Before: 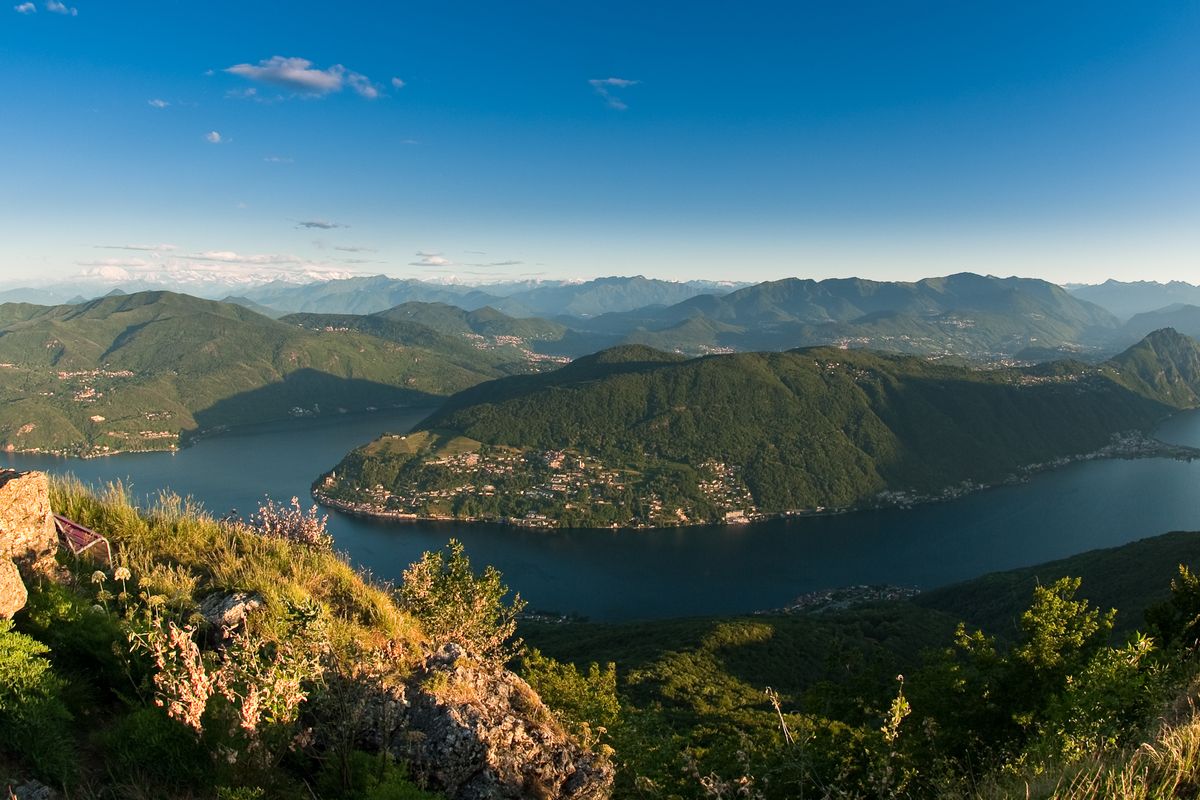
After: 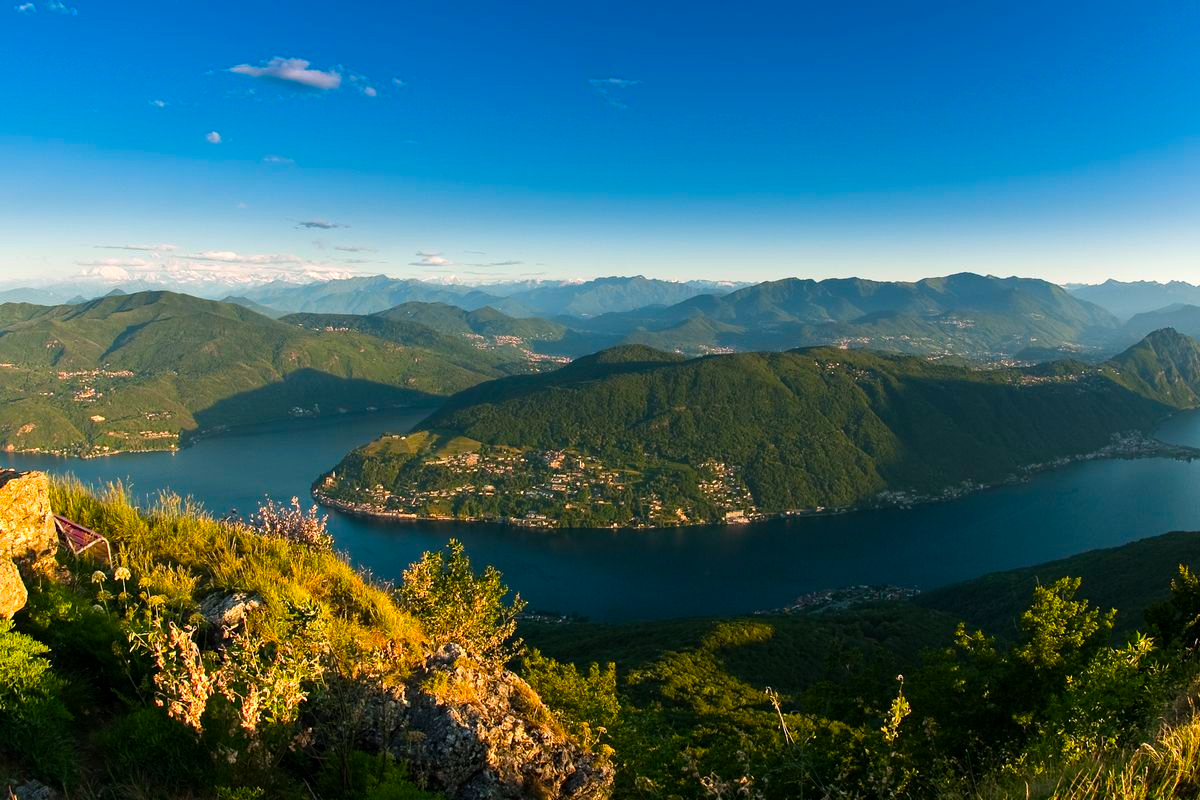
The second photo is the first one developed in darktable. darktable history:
color balance rgb: shadows lift › luminance -5.343%, shadows lift › chroma 1.2%, shadows lift › hue 219.24°, white fulcrum 1.01 EV, perceptual saturation grading › global saturation 30.633%, global vibrance 25.665%, contrast 6.576%
shadows and highlights: shadows 5.09, shadows color adjustment 97.68%, soften with gaussian
